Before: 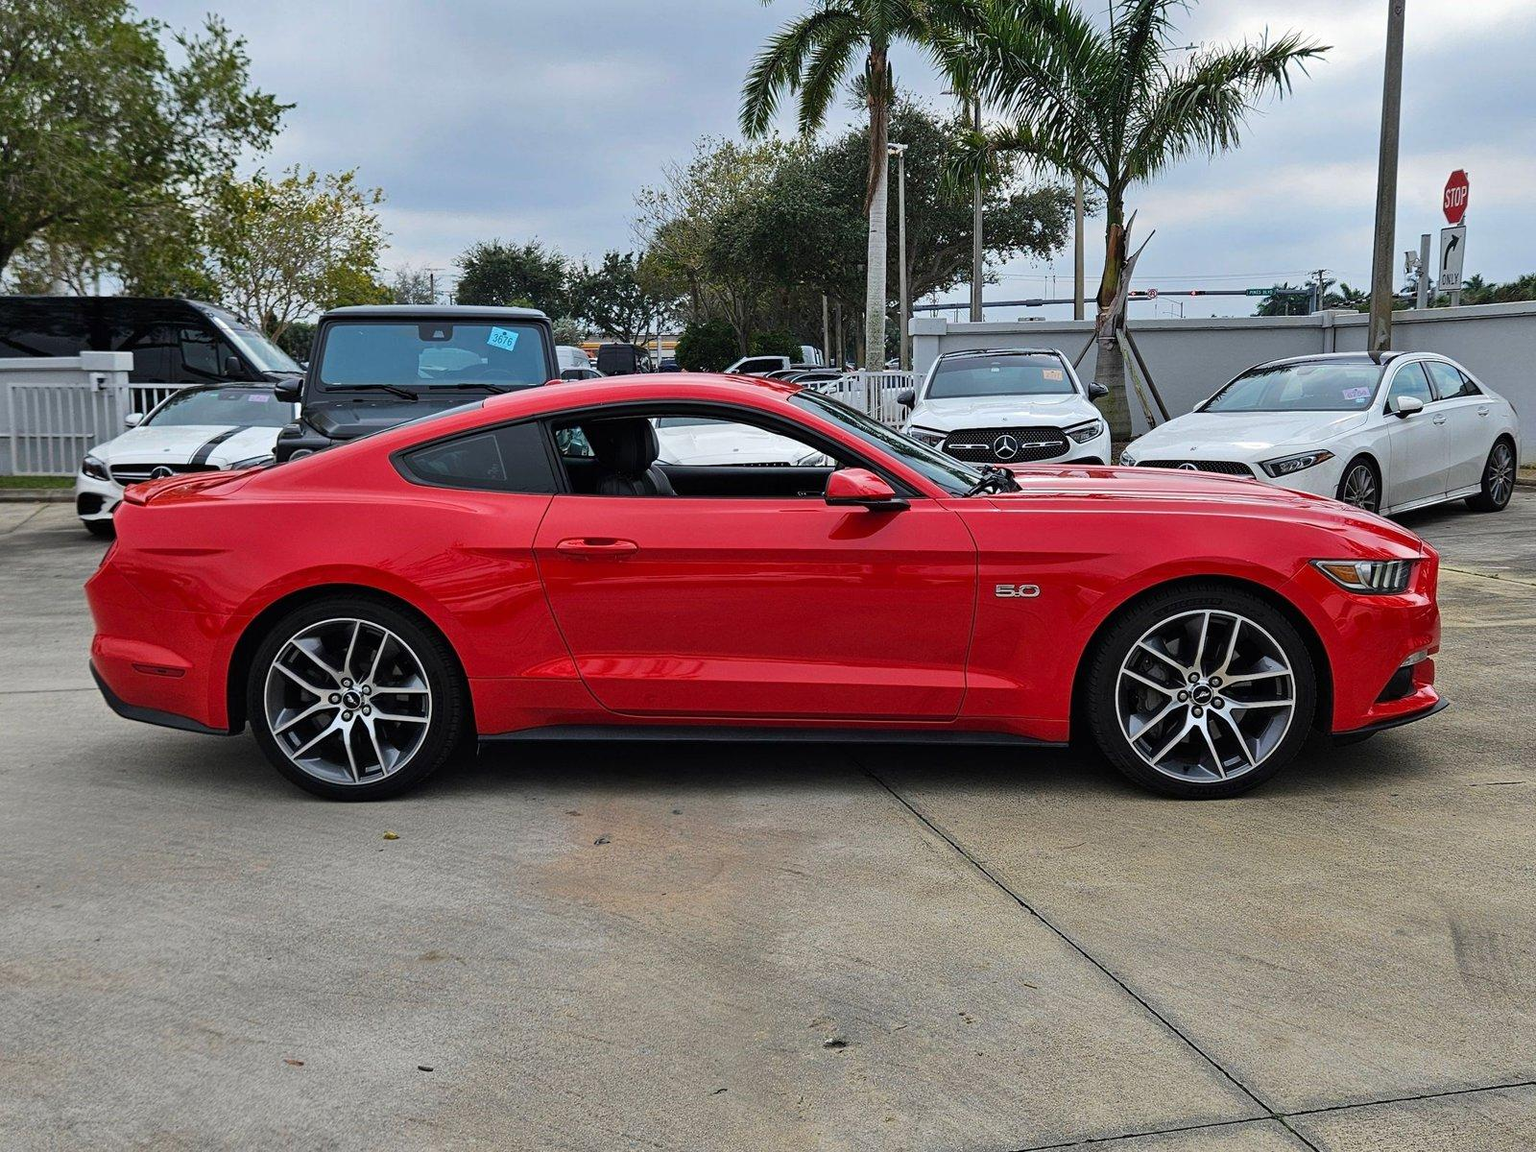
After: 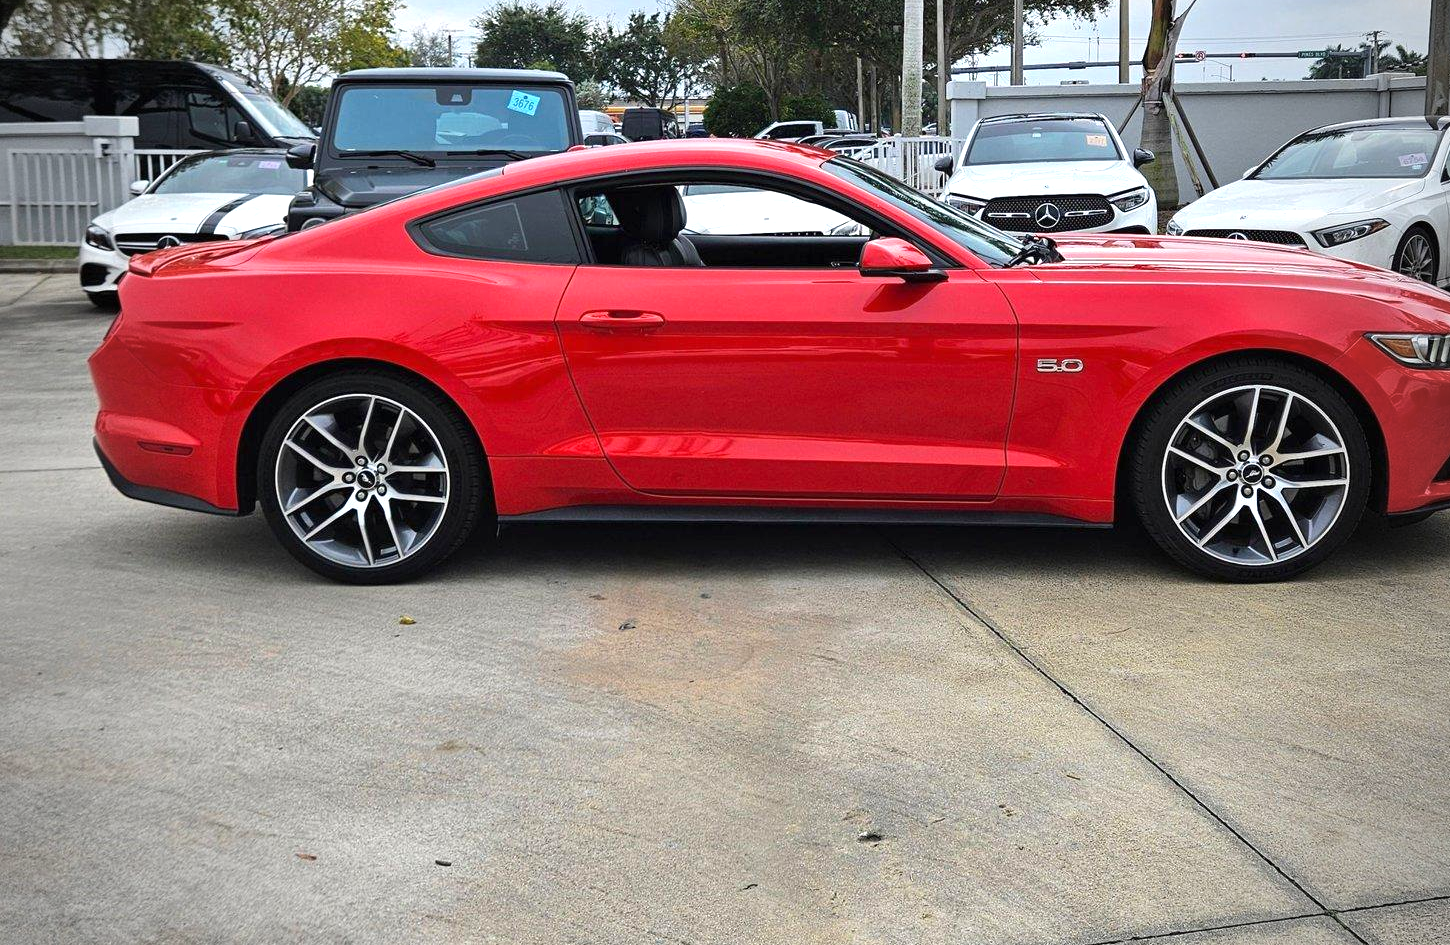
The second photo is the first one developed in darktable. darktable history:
crop: top 20.902%, right 9.316%, bottom 0.298%
exposure: black level correction 0, exposure 0.679 EV, compensate highlight preservation false
vignetting: fall-off start 73.53%
